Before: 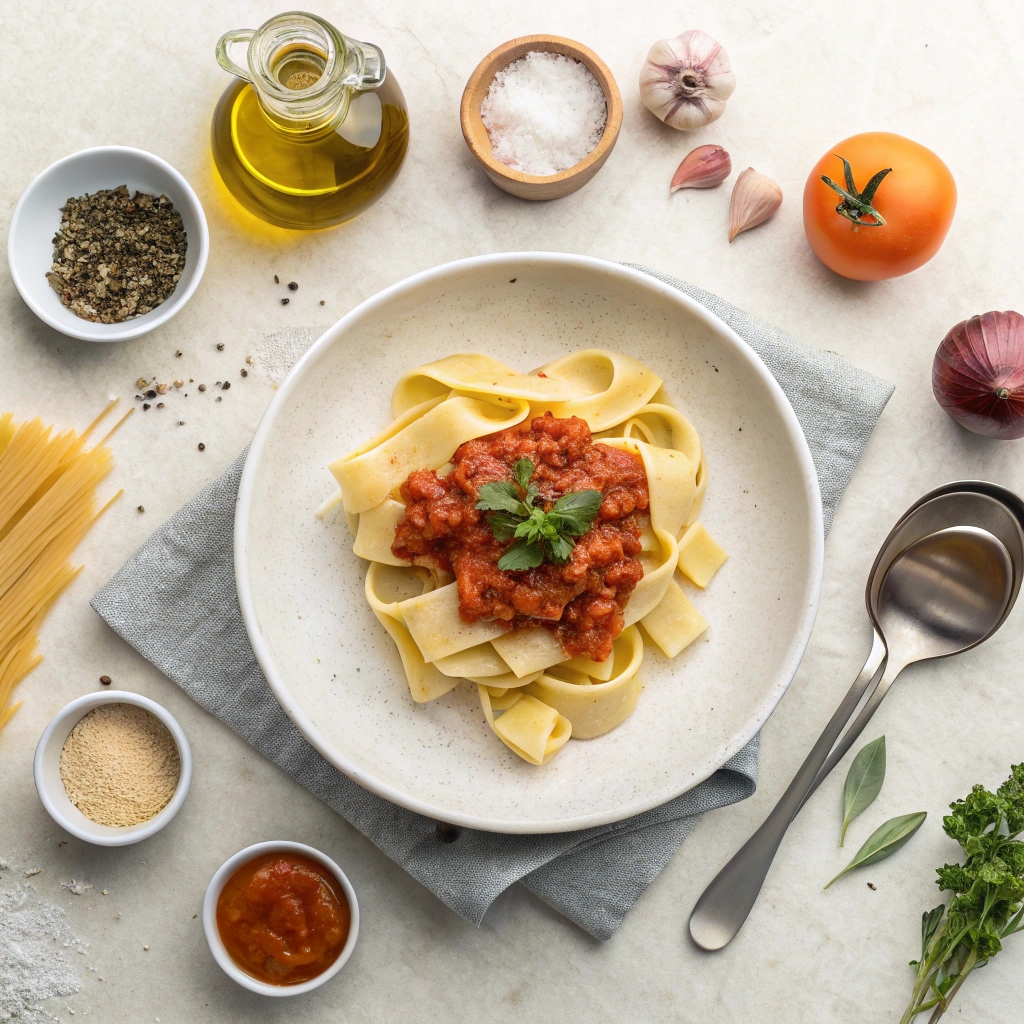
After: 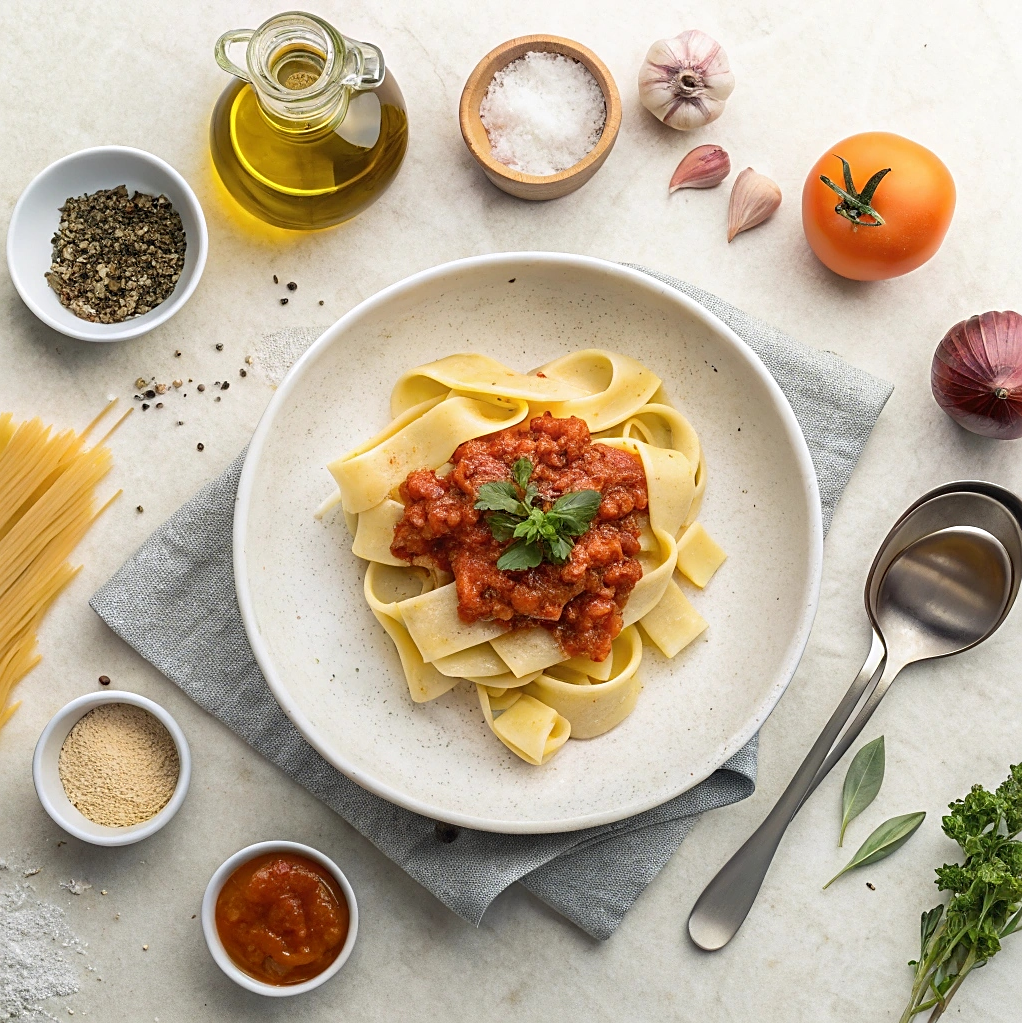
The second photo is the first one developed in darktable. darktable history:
sharpen: on, module defaults
crop: left 0.117%
